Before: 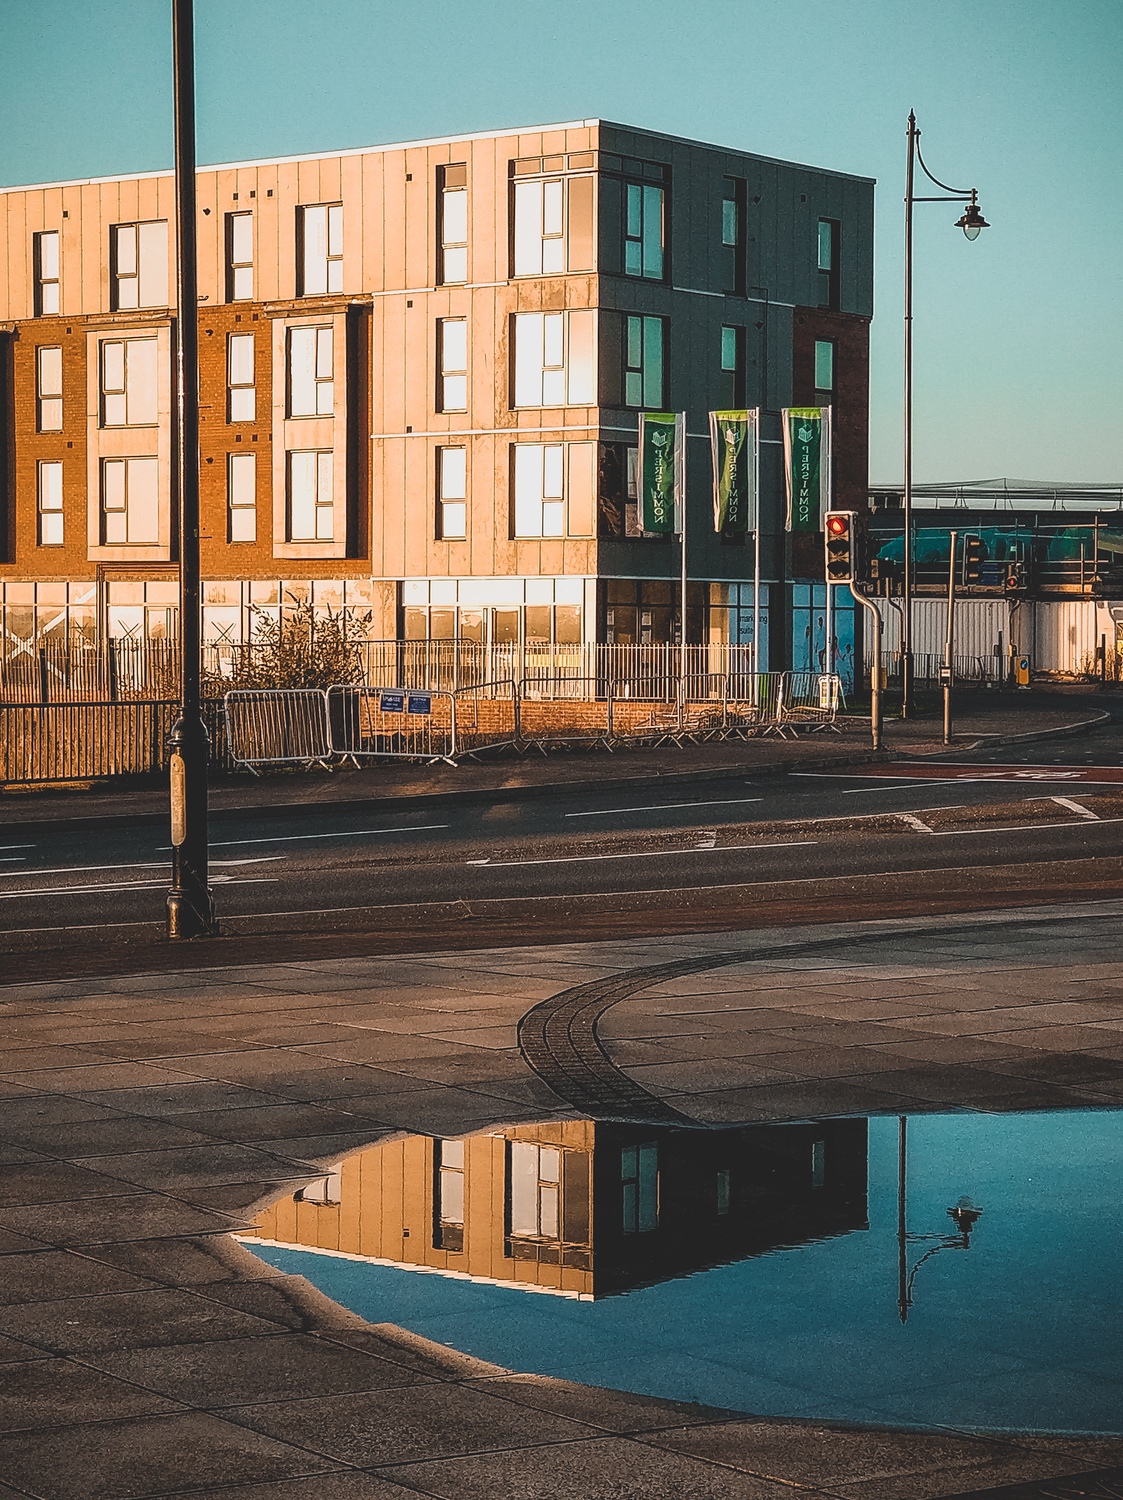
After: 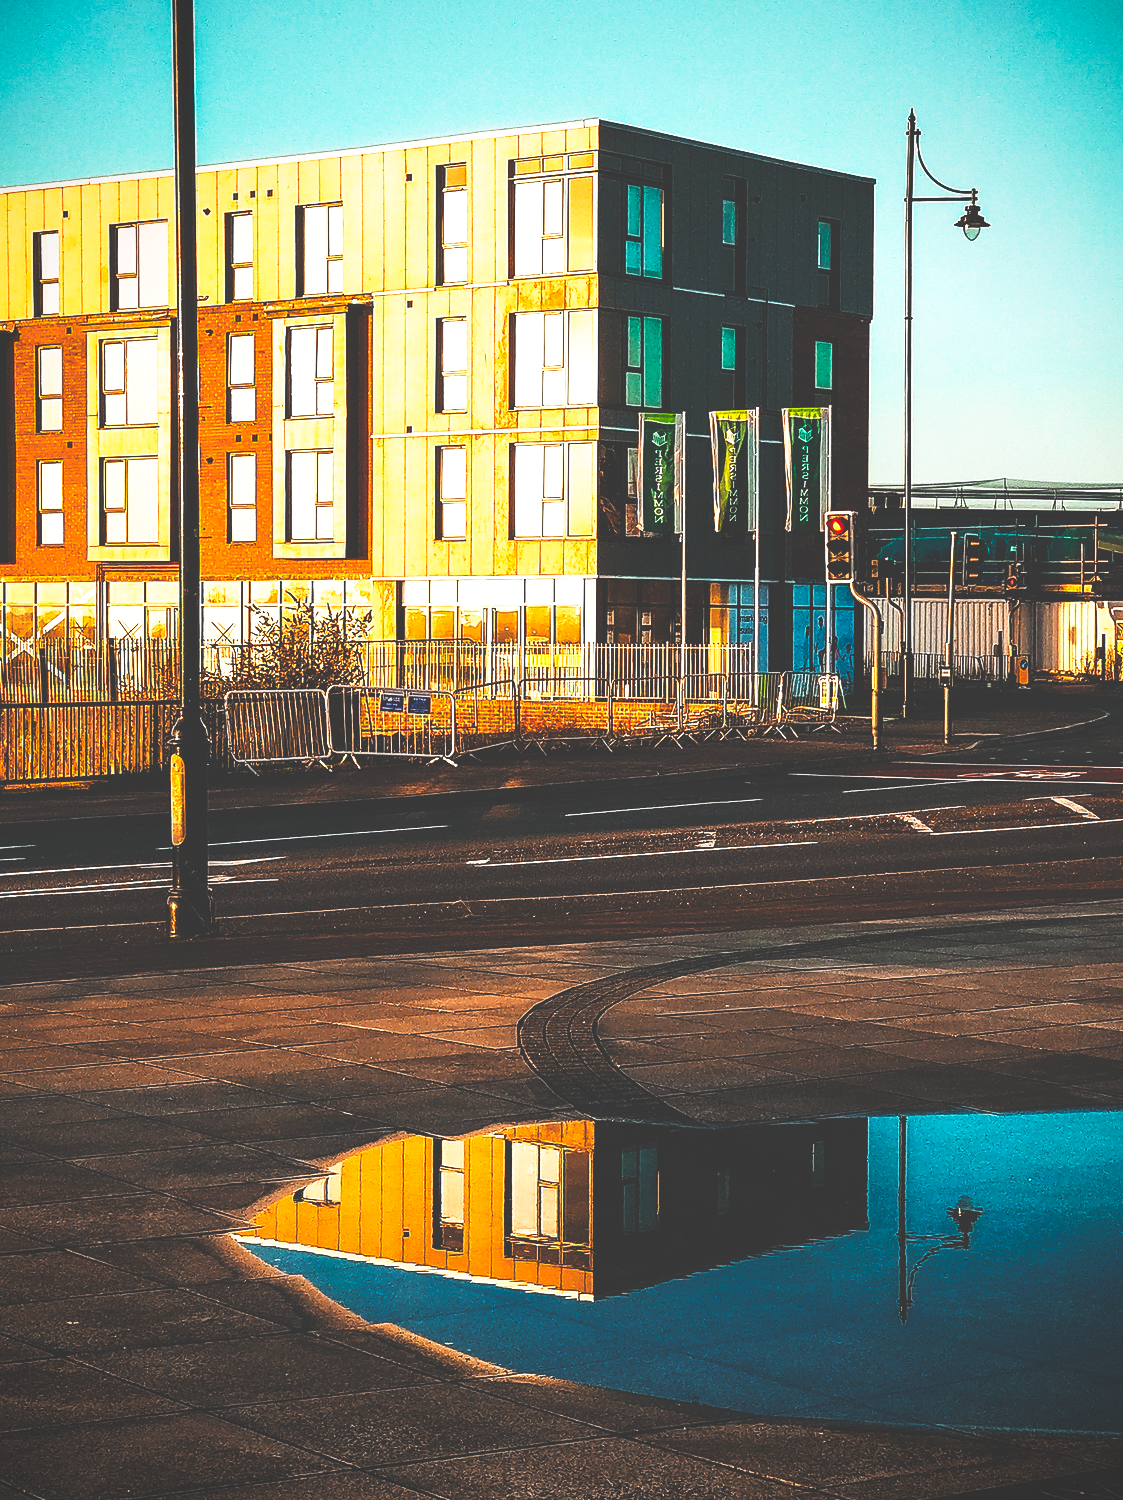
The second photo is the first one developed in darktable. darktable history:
color balance rgb: linear chroma grading › global chroma 49.978%, perceptual saturation grading › global saturation 0.233%, perceptual brilliance grading › highlights 10.733%, perceptual brilliance grading › shadows -10.651%, global vibrance 9.472%, contrast 14.637%, saturation formula JzAzBz (2021)
vignetting: brightness -0.307, saturation -0.044
base curve: curves: ch0 [(0, 0.036) (0.007, 0.037) (0.604, 0.887) (1, 1)], preserve colors none
